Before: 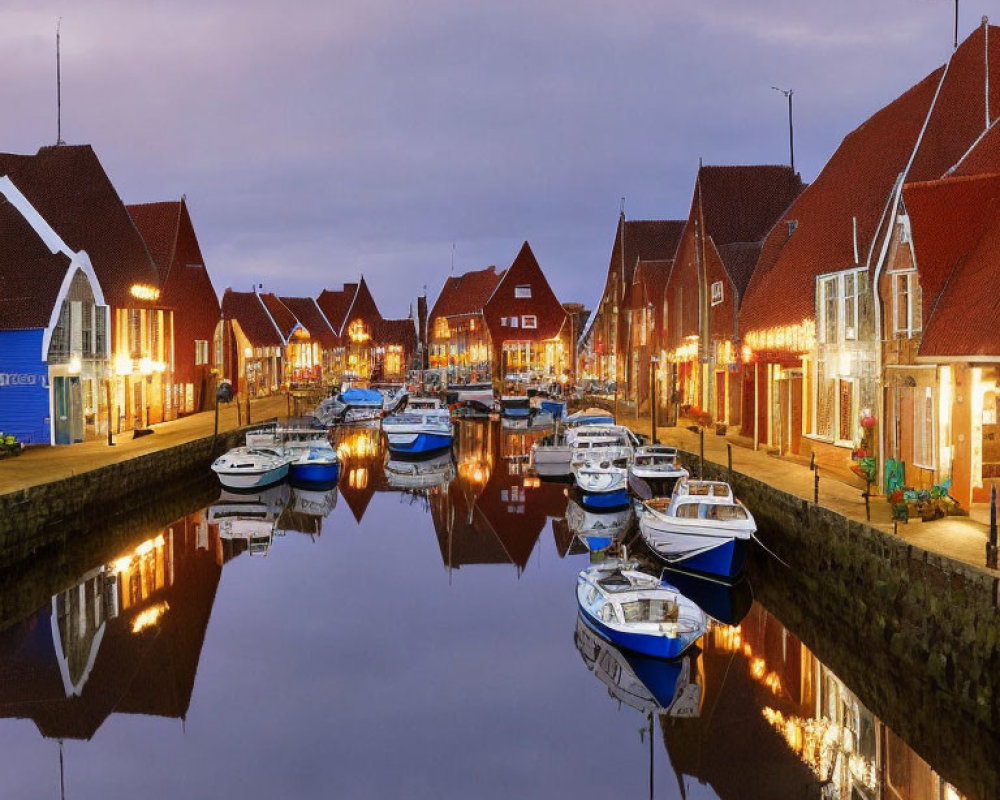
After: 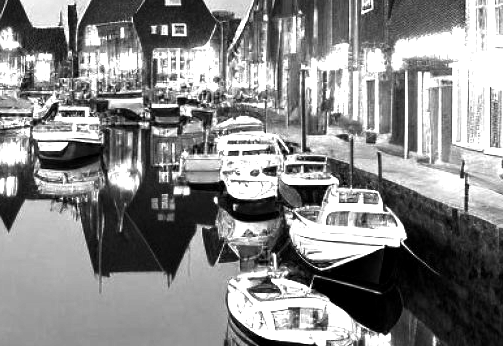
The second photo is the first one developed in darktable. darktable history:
monochrome: on, module defaults
color balance rgb: linear chroma grading › global chroma 9%, perceptual saturation grading › global saturation 36%, perceptual saturation grading › shadows 35%, perceptual brilliance grading › global brilliance 15%, perceptual brilliance grading › shadows -35%, global vibrance 15%
levels: levels [0.012, 0.367, 0.697]
crop: left 35.03%, top 36.625%, right 14.663%, bottom 20.057%
